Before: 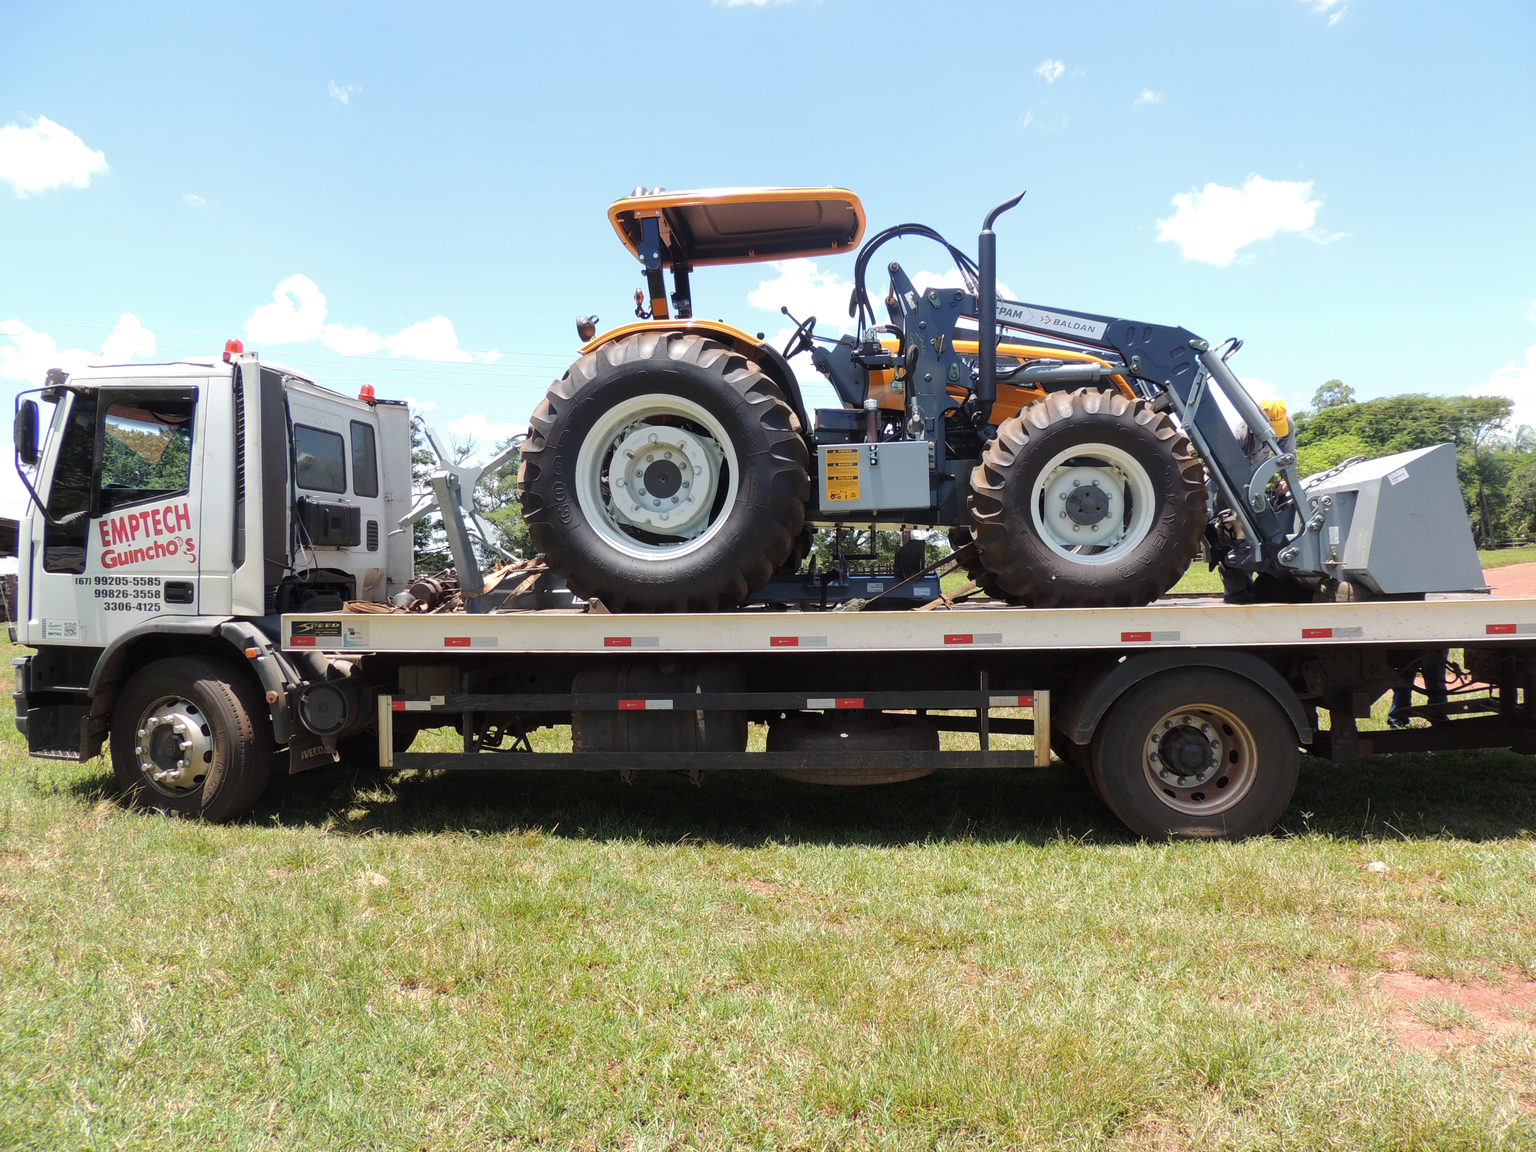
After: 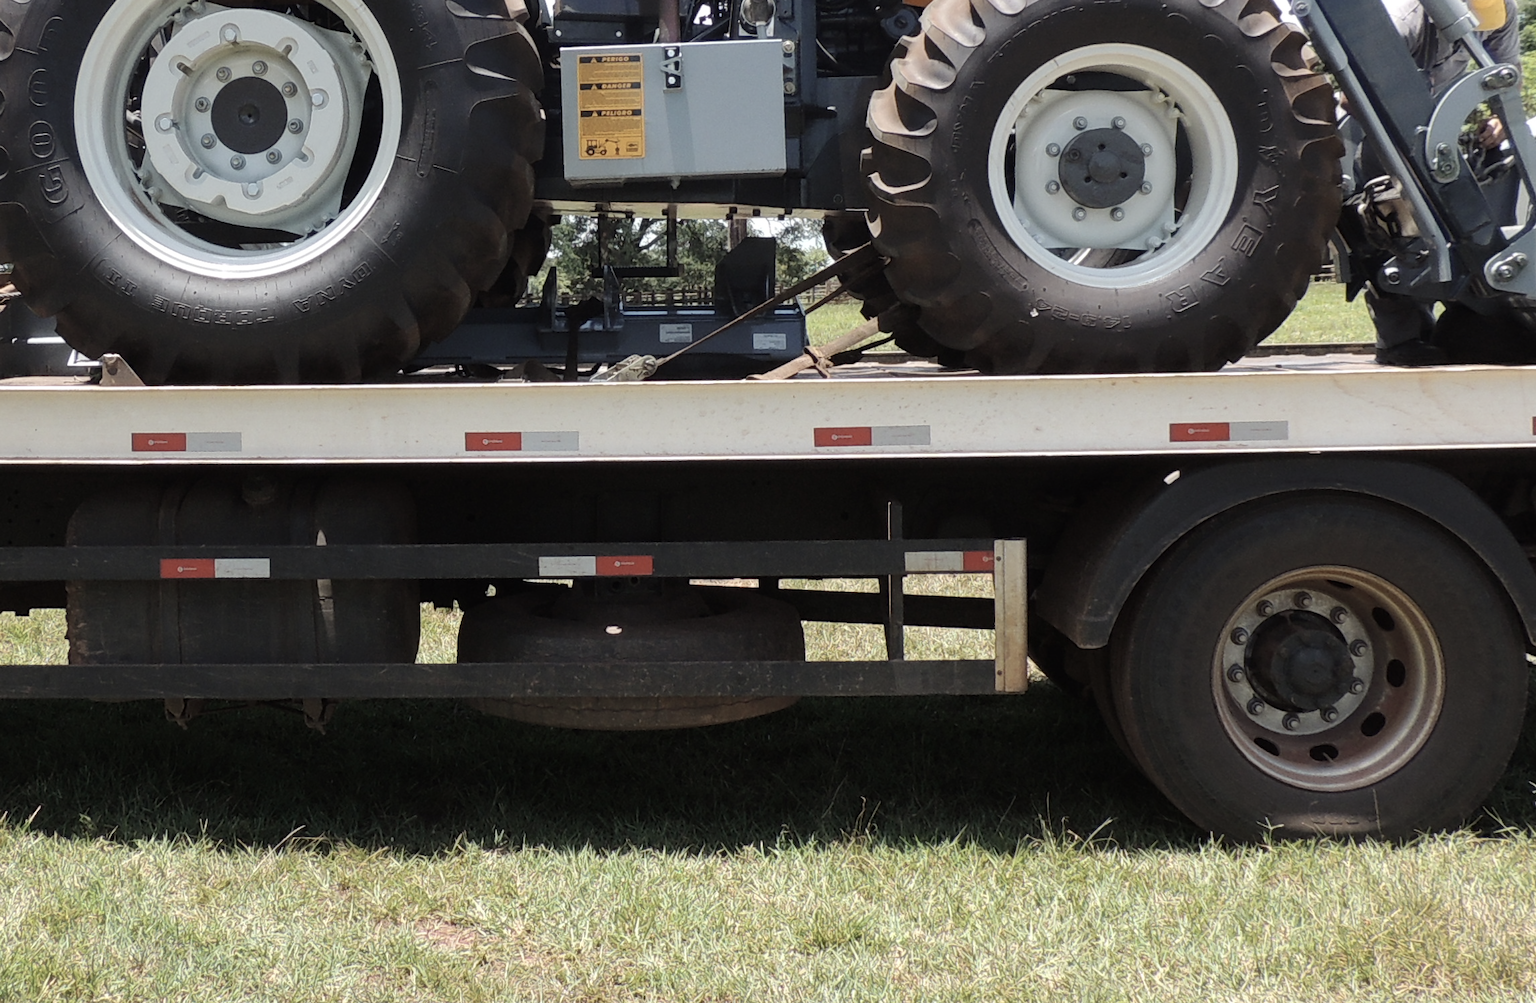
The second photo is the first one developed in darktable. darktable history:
contrast brightness saturation: contrast 0.095, saturation -0.361
crop: left 35.076%, top 36.623%, right 15.099%, bottom 19.988%
